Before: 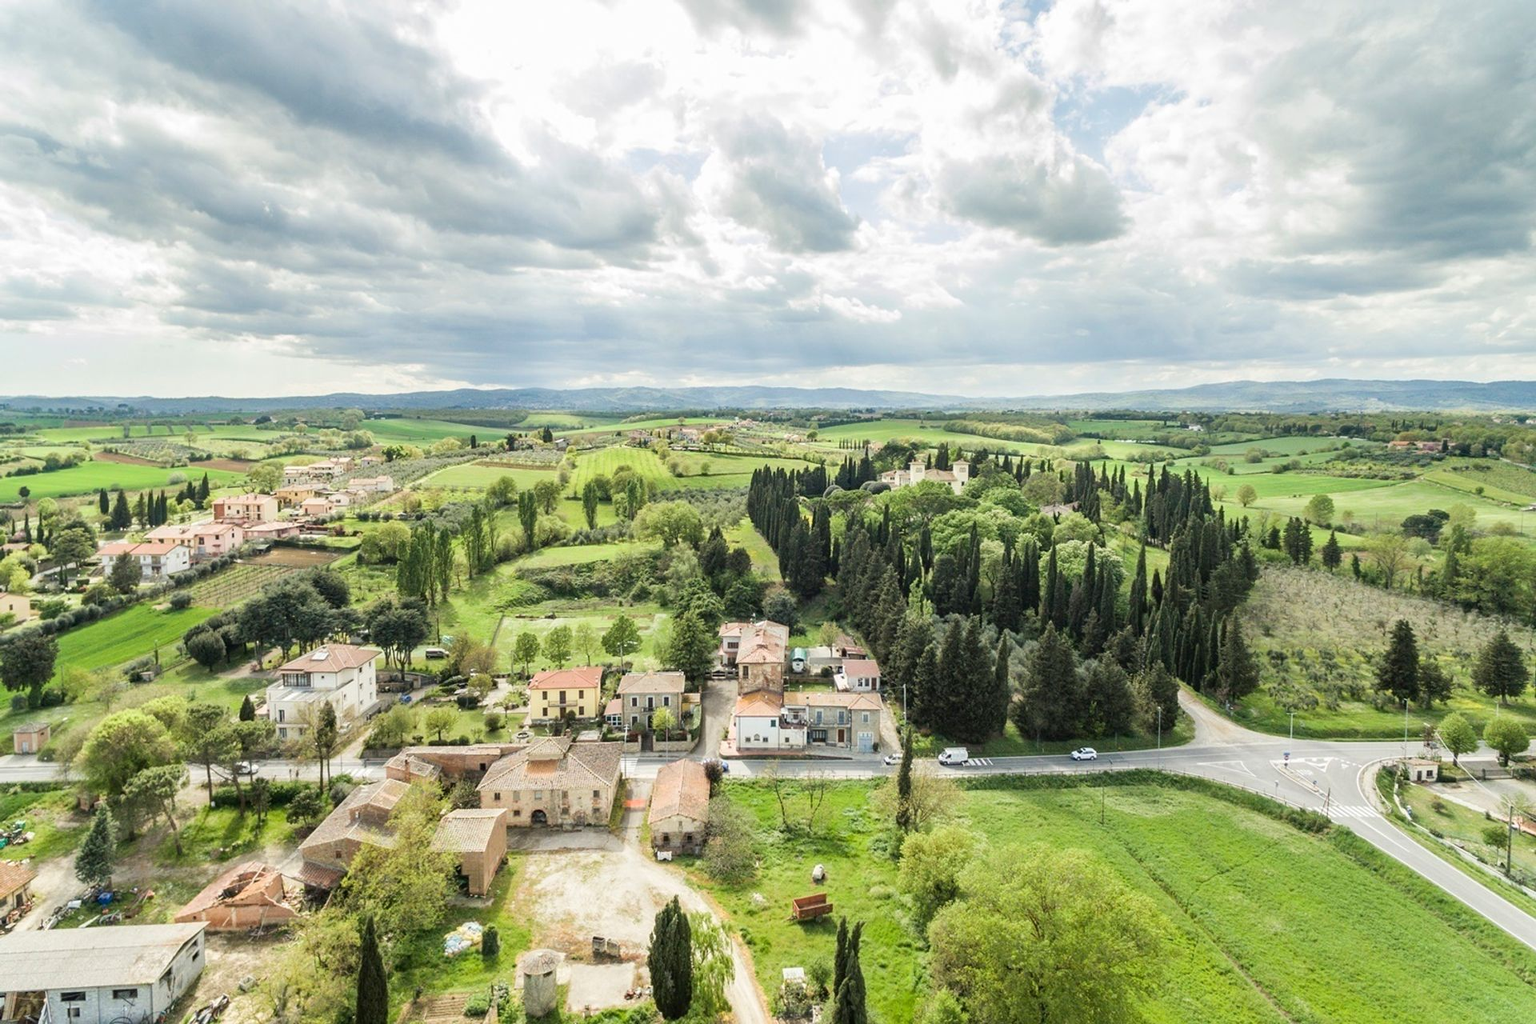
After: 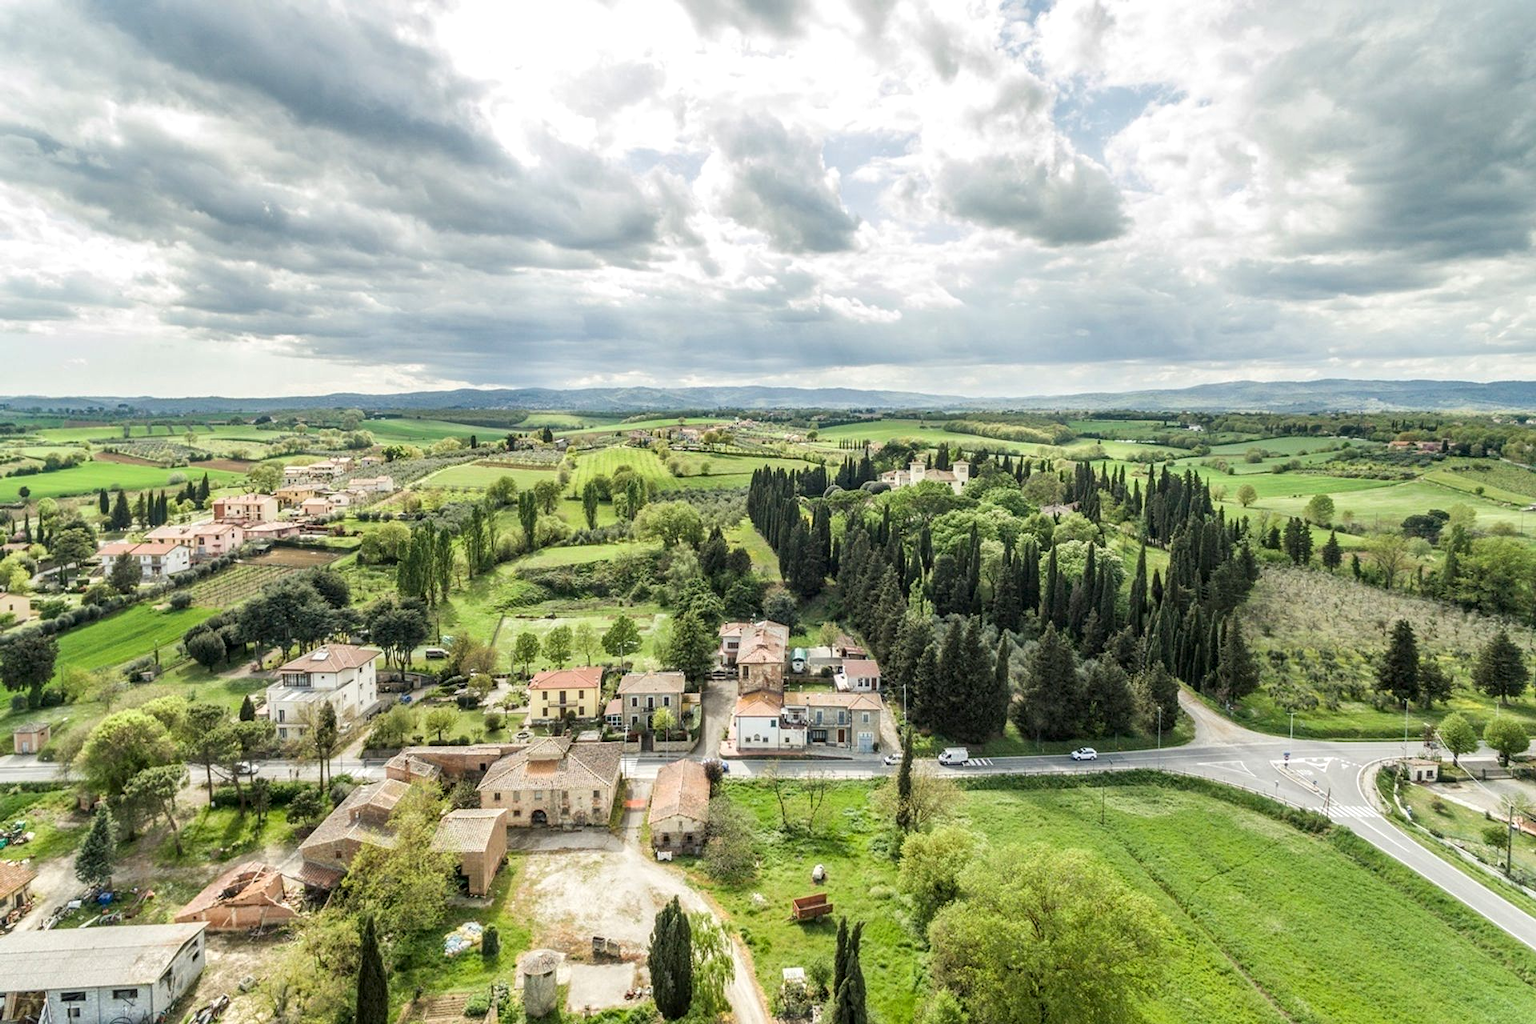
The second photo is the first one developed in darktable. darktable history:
local contrast: on, module defaults
base curve: curves: ch0 [(0, 0) (0.303, 0.277) (1, 1)]
